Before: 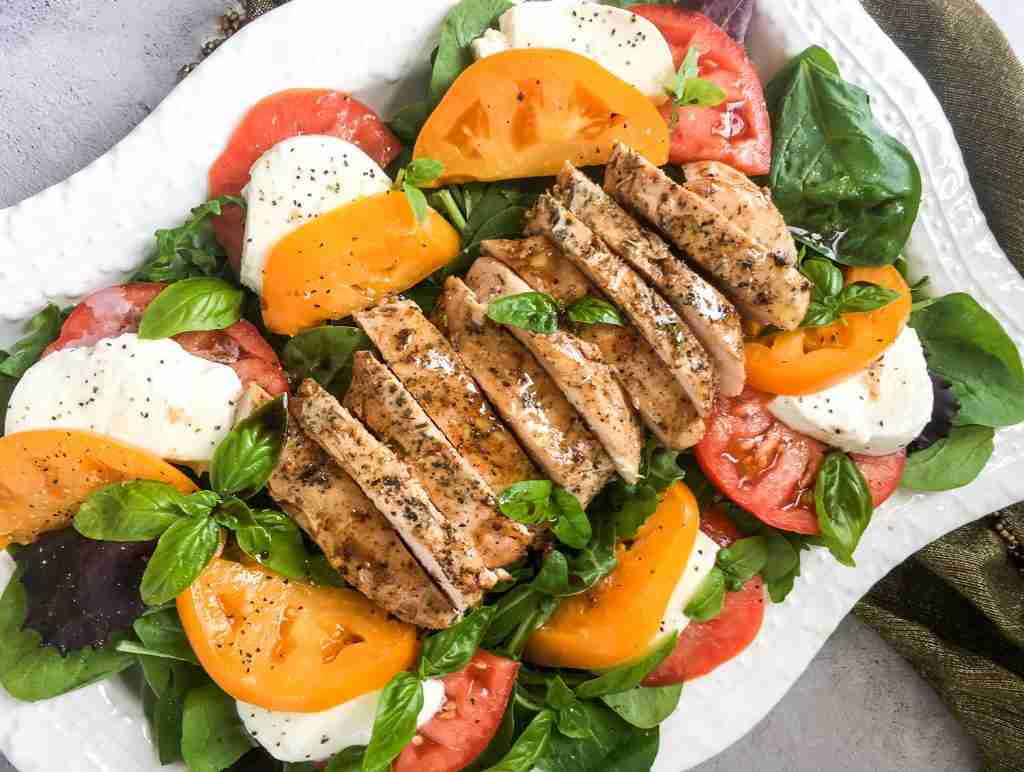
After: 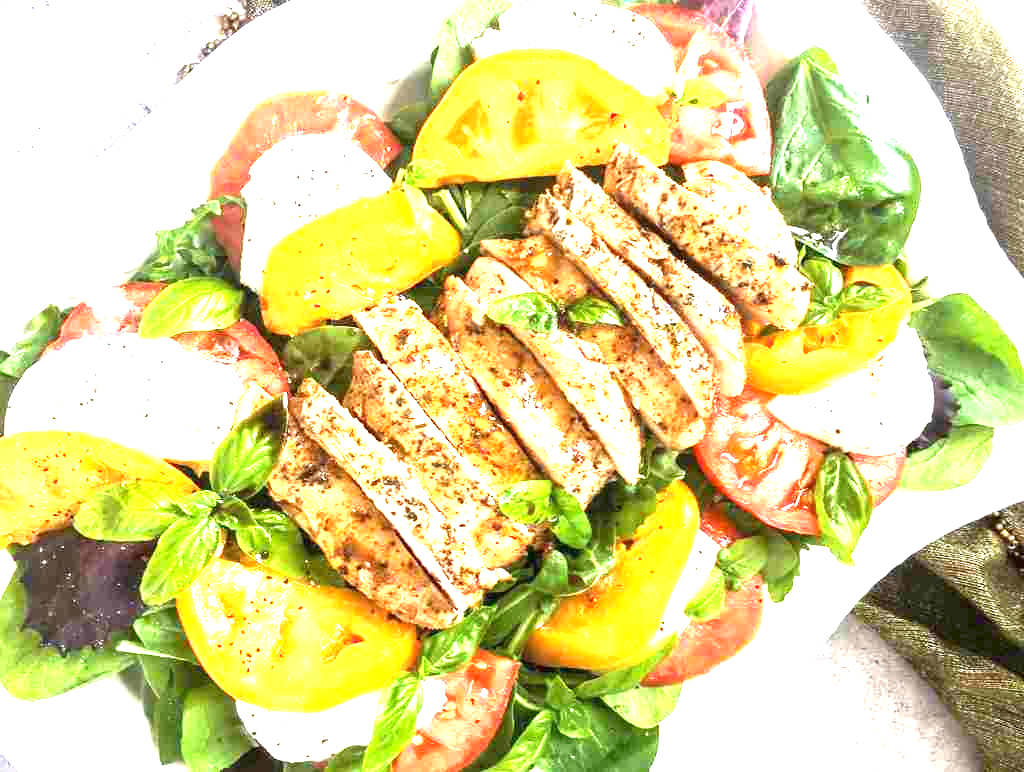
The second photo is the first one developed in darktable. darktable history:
exposure: black level correction 0, exposure 2.107 EV, compensate exposure bias true, compensate highlight preservation false
